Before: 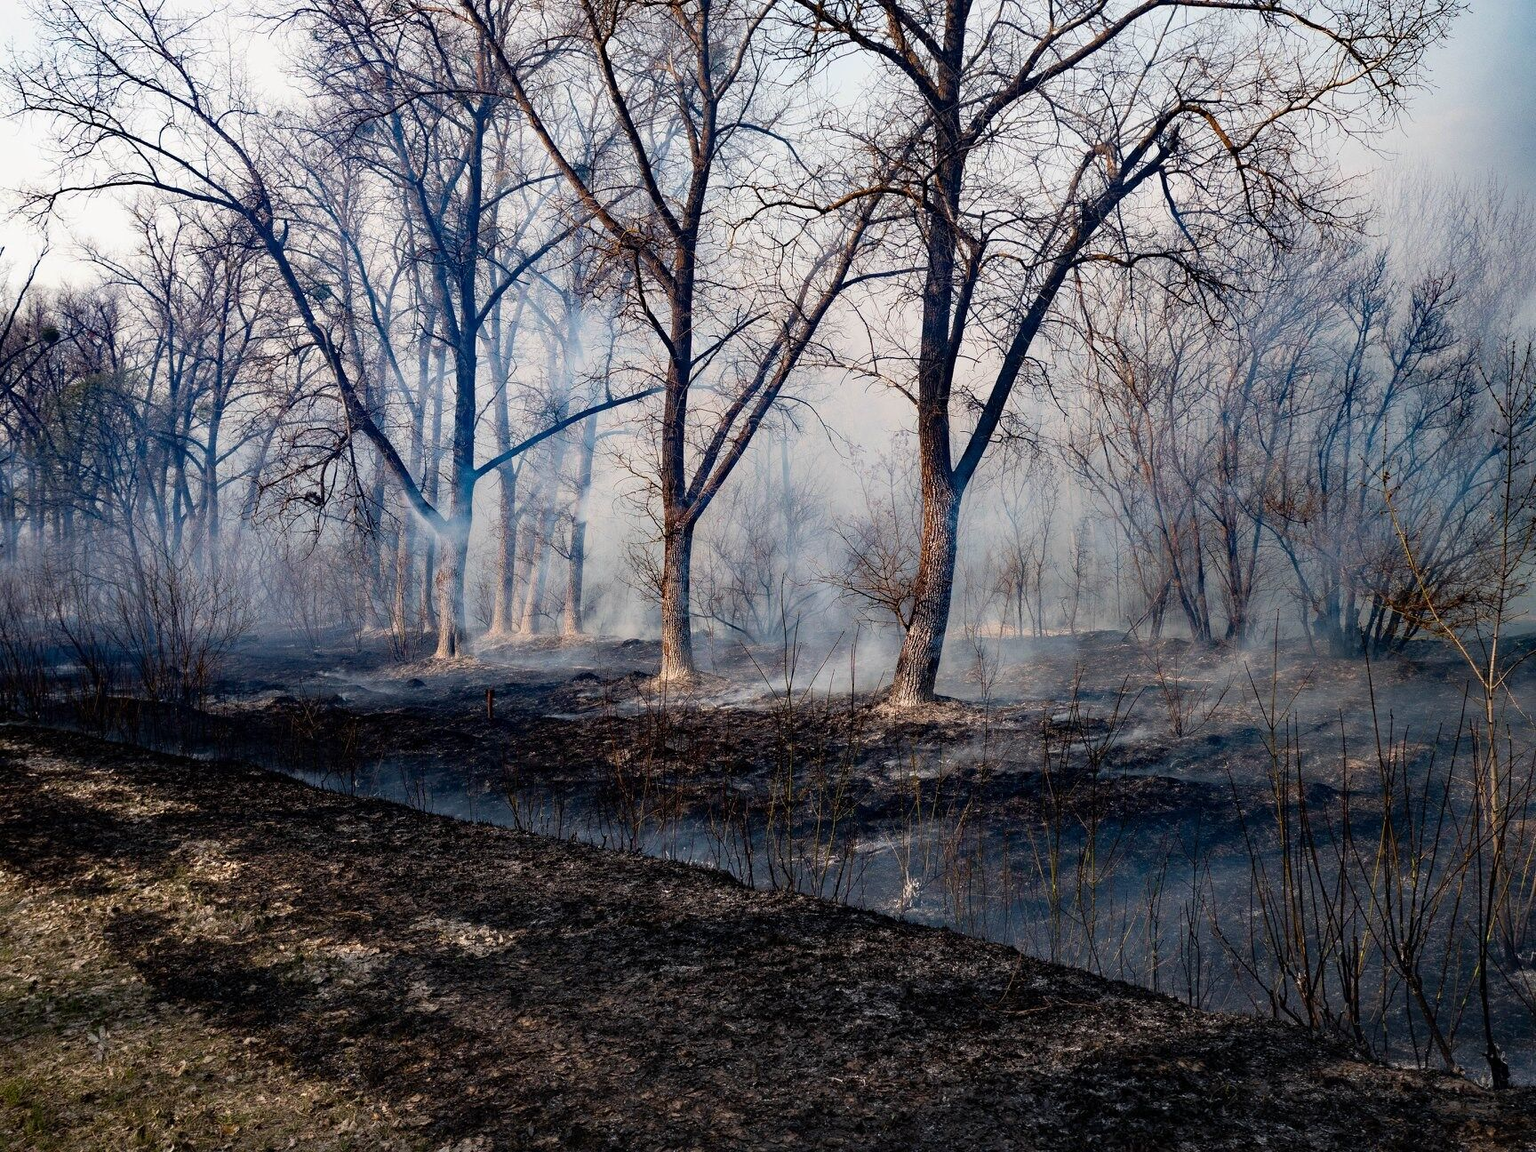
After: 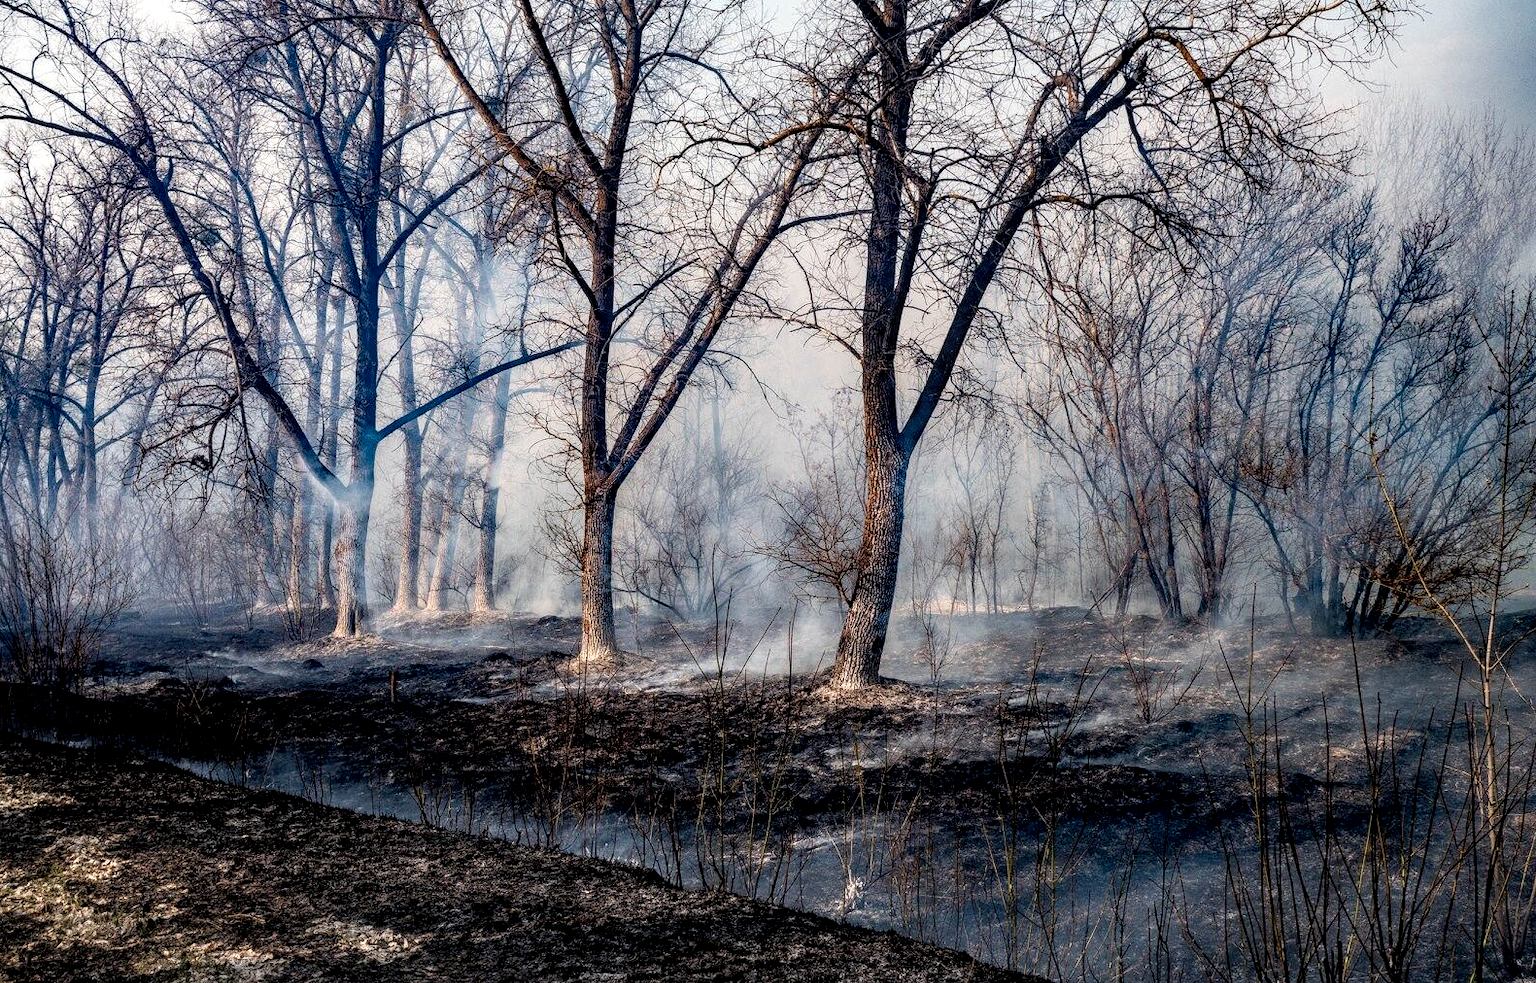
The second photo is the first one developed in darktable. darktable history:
crop: left 8.452%, top 6.601%, bottom 15.282%
levels: levels [0.018, 0.493, 1]
local contrast: detail 154%
tone equalizer: edges refinement/feathering 500, mask exposure compensation -1.57 EV, preserve details no
